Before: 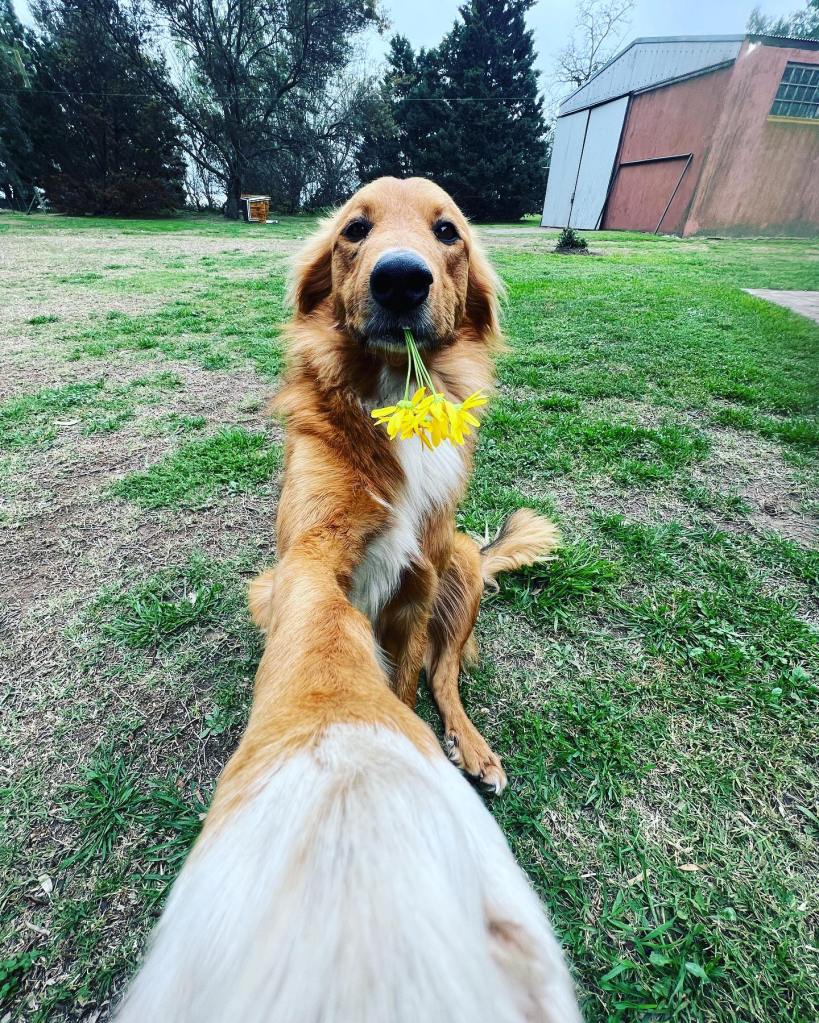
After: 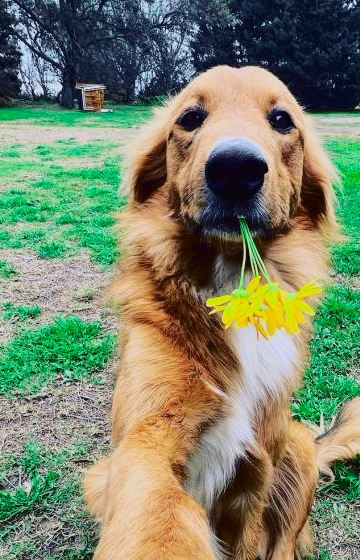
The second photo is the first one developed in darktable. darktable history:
crop: left 20.248%, top 10.86%, right 35.675%, bottom 34.321%
tone curve: curves: ch0 [(0.003, 0.003) (0.104, 0.026) (0.236, 0.181) (0.401, 0.443) (0.495, 0.55) (0.625, 0.67) (0.819, 0.841) (0.96, 0.899)]; ch1 [(0, 0) (0.161, 0.092) (0.37, 0.302) (0.424, 0.402) (0.45, 0.466) (0.495, 0.51) (0.573, 0.571) (0.638, 0.641) (0.751, 0.741) (1, 1)]; ch2 [(0, 0) (0.352, 0.403) (0.466, 0.443) (0.524, 0.526) (0.56, 0.556) (1, 1)], color space Lab, independent channels, preserve colors none
lowpass: radius 0.1, contrast 0.85, saturation 1.1, unbound 0
color balance rgb: on, module defaults
